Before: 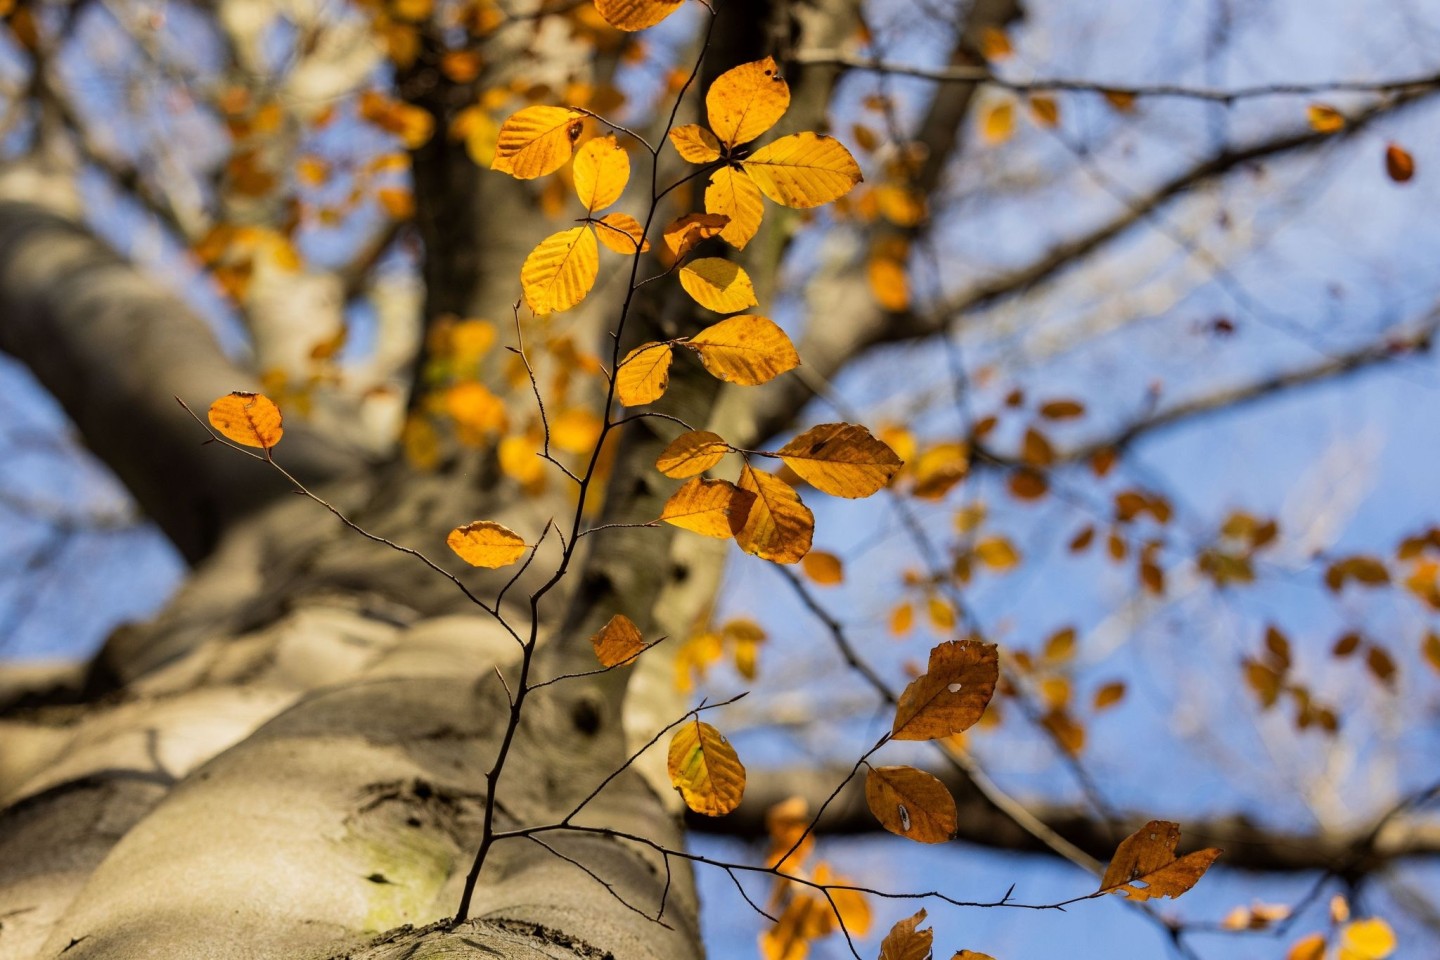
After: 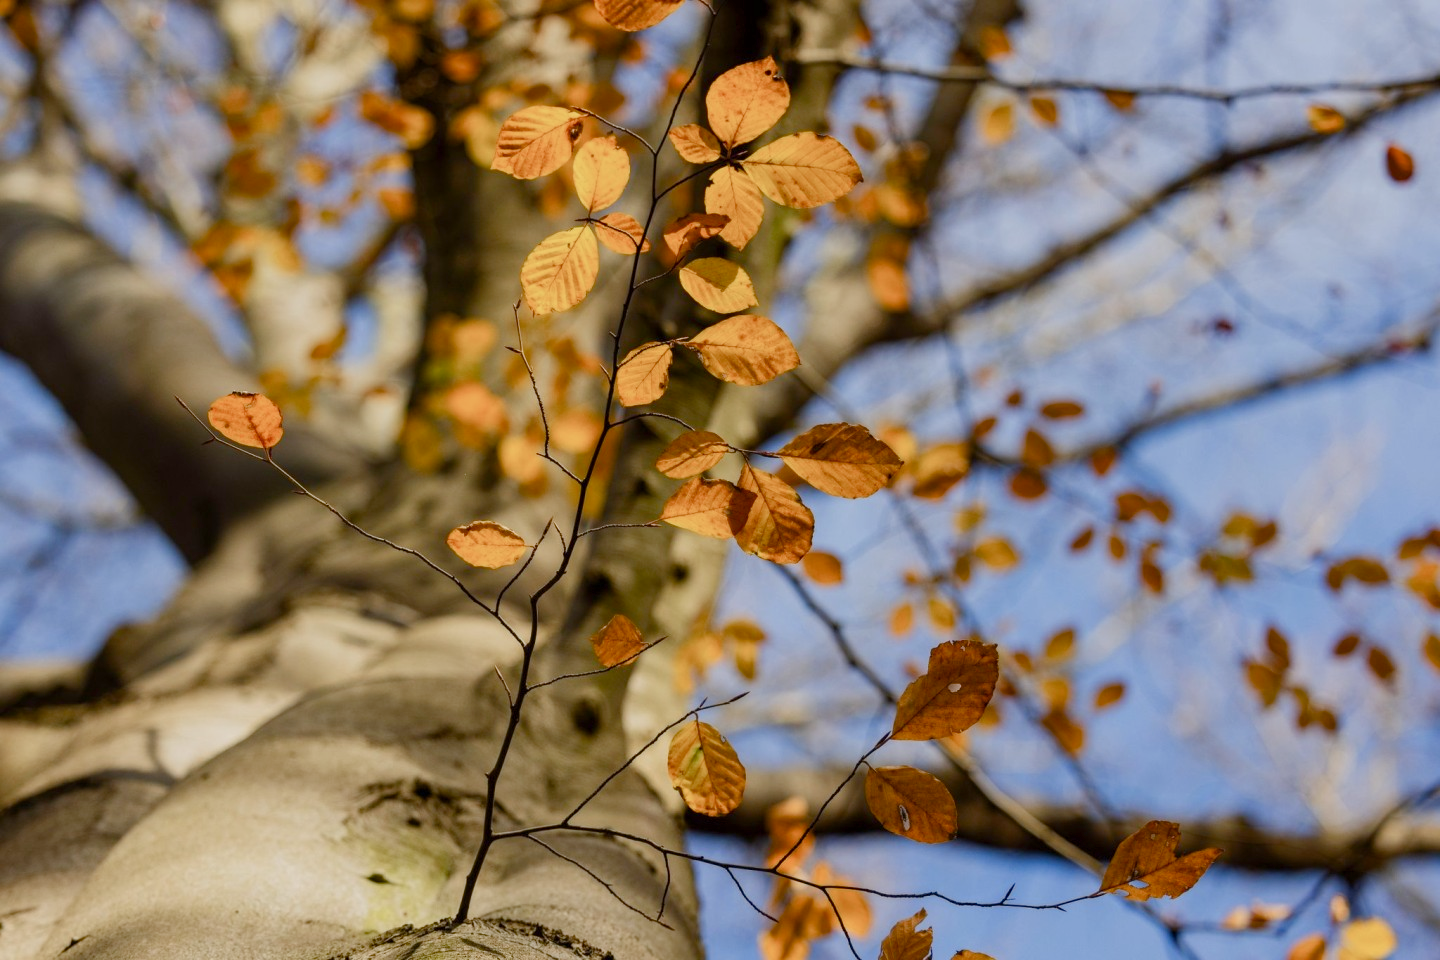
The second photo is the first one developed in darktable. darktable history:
color balance rgb: perceptual saturation grading › global saturation 20%, perceptual saturation grading › highlights -49.564%, perceptual saturation grading › shadows 26.213%, contrast -10.225%
